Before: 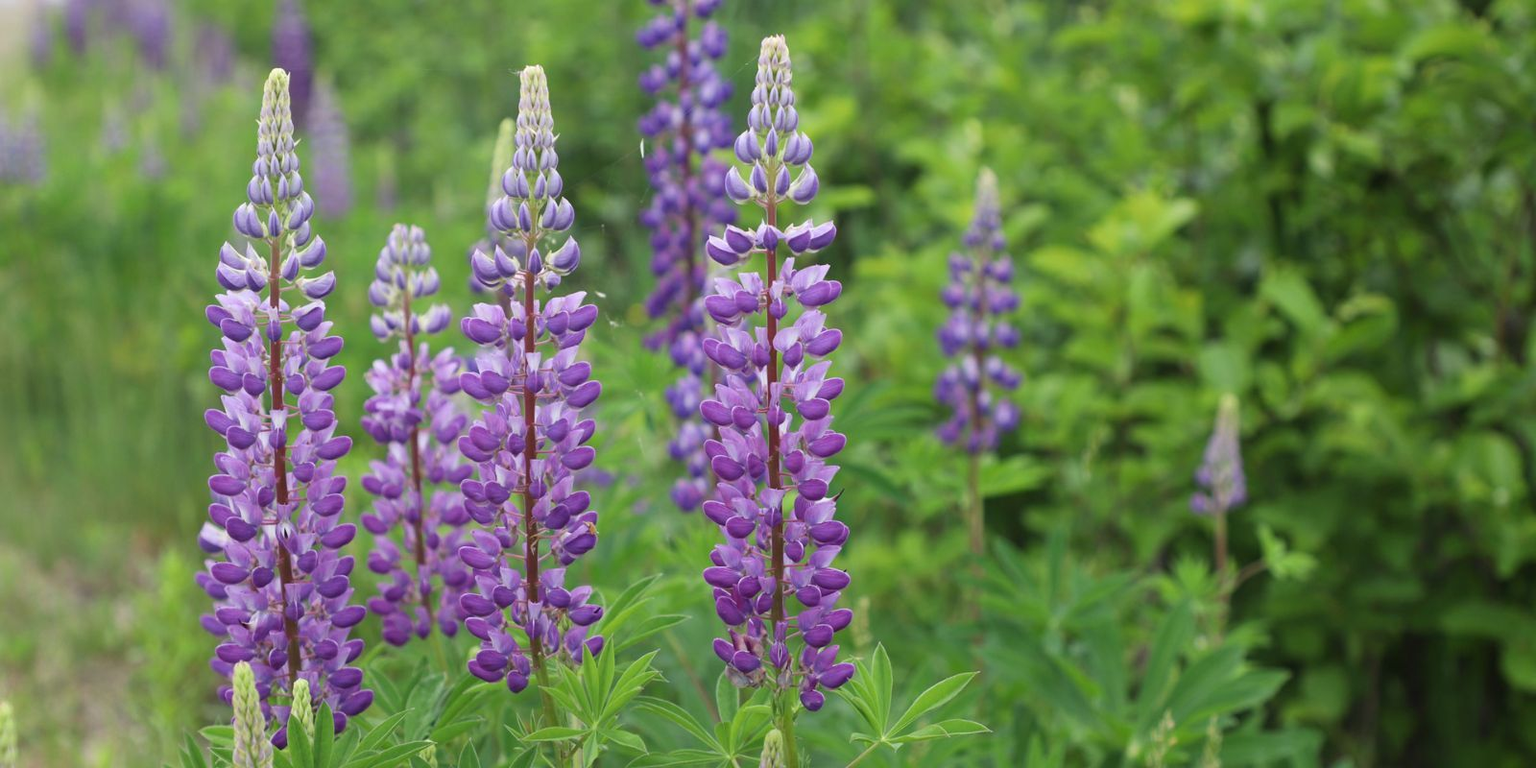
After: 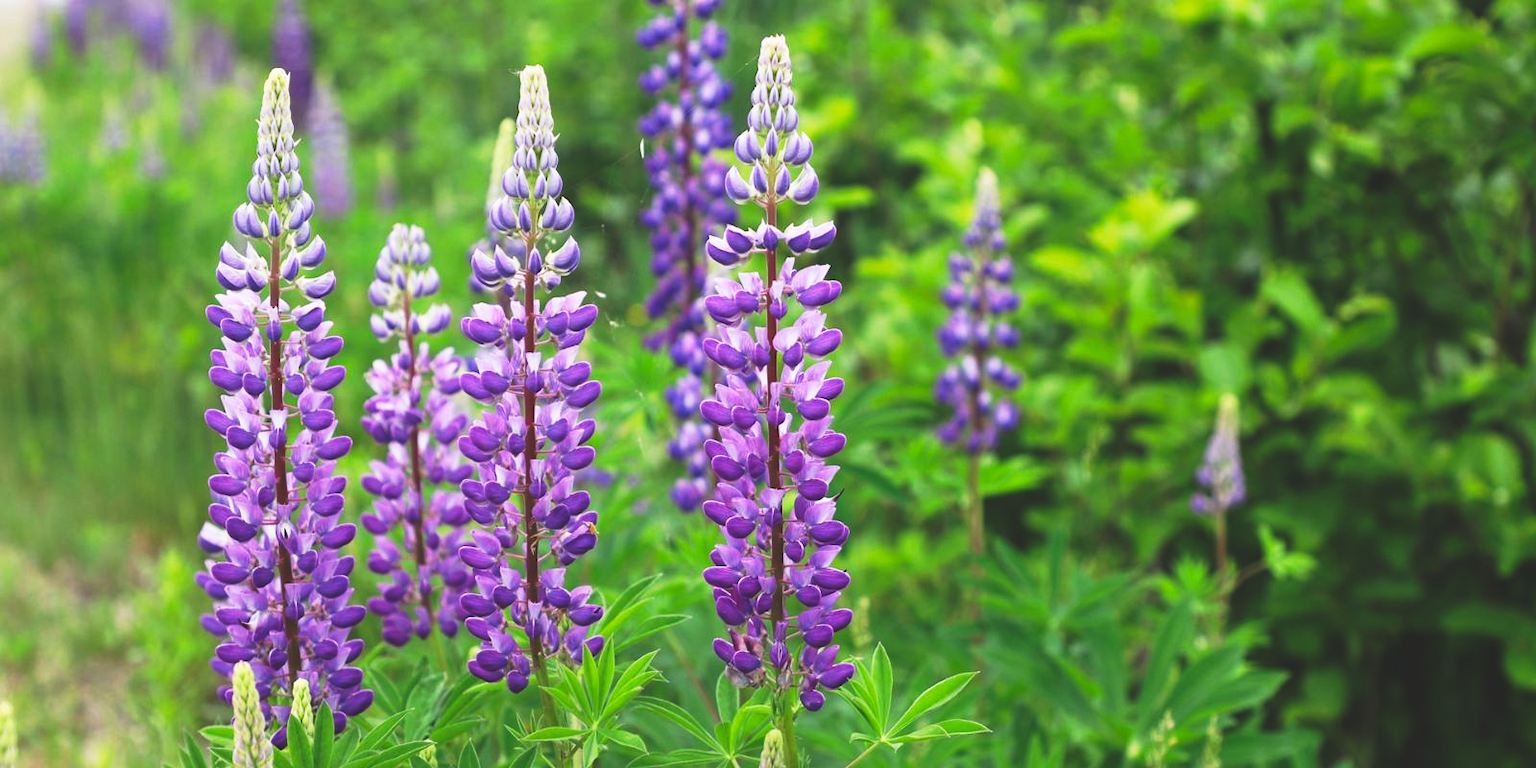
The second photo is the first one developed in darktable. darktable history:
tone curve: curves: ch0 [(0, 0) (0.003, 0.142) (0.011, 0.142) (0.025, 0.147) (0.044, 0.147) (0.069, 0.152) (0.1, 0.16) (0.136, 0.172) (0.177, 0.193) (0.224, 0.221) (0.277, 0.264) (0.335, 0.322) (0.399, 0.399) (0.468, 0.49) (0.543, 0.593) (0.623, 0.723) (0.709, 0.841) (0.801, 0.925) (0.898, 0.976) (1, 1)], preserve colors none
exposure: compensate highlight preservation false
